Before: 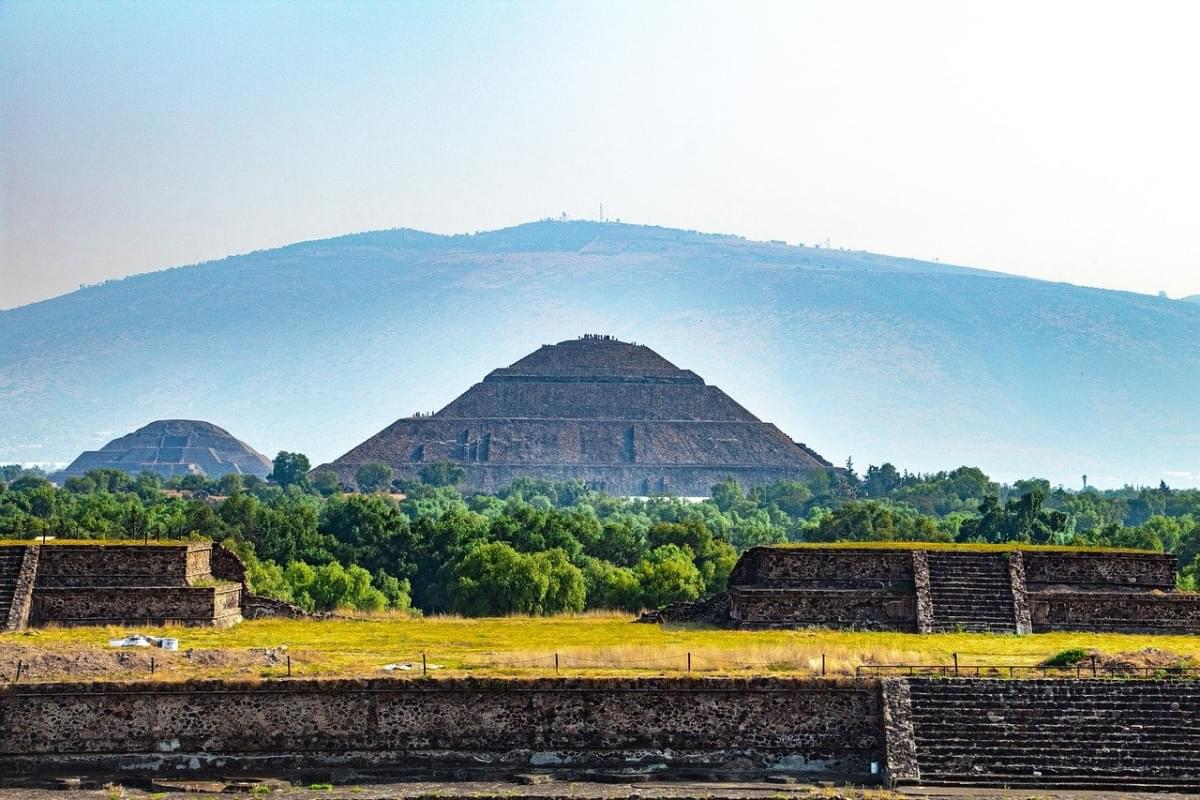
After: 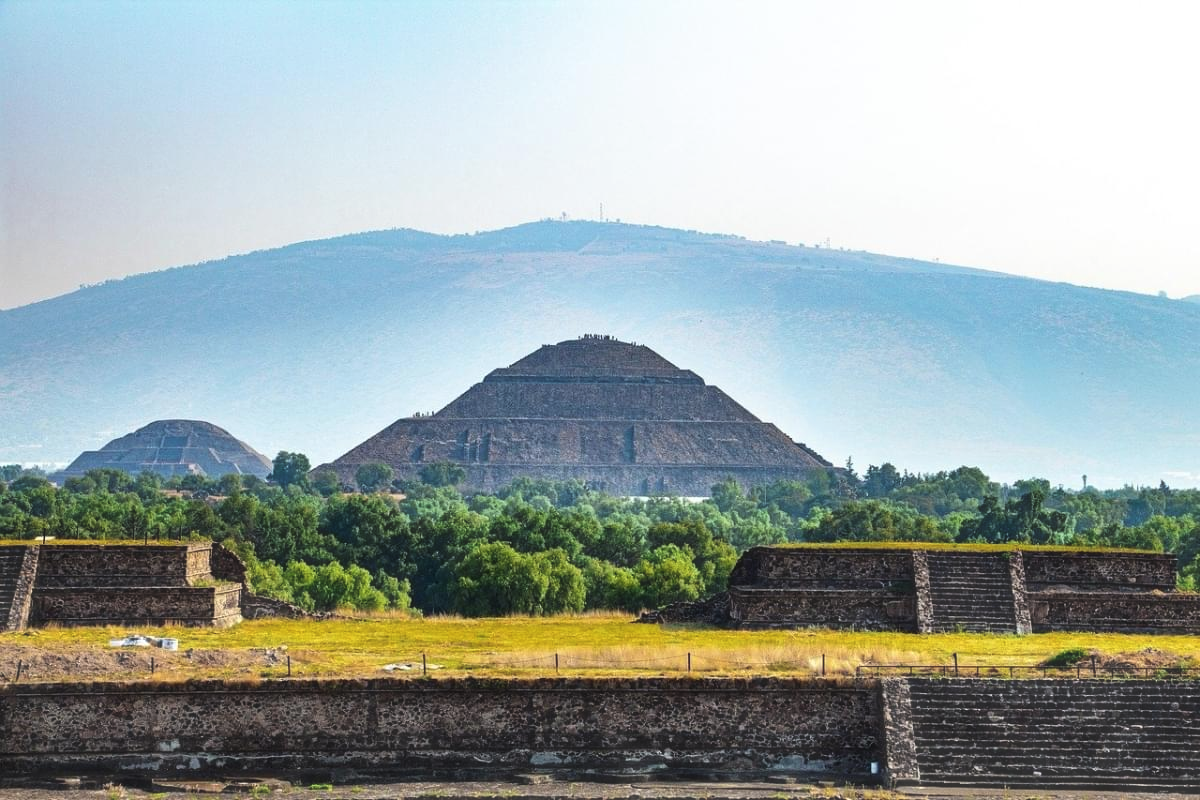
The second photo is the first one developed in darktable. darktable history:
haze removal: strength -0.104, compatibility mode true, adaptive false
